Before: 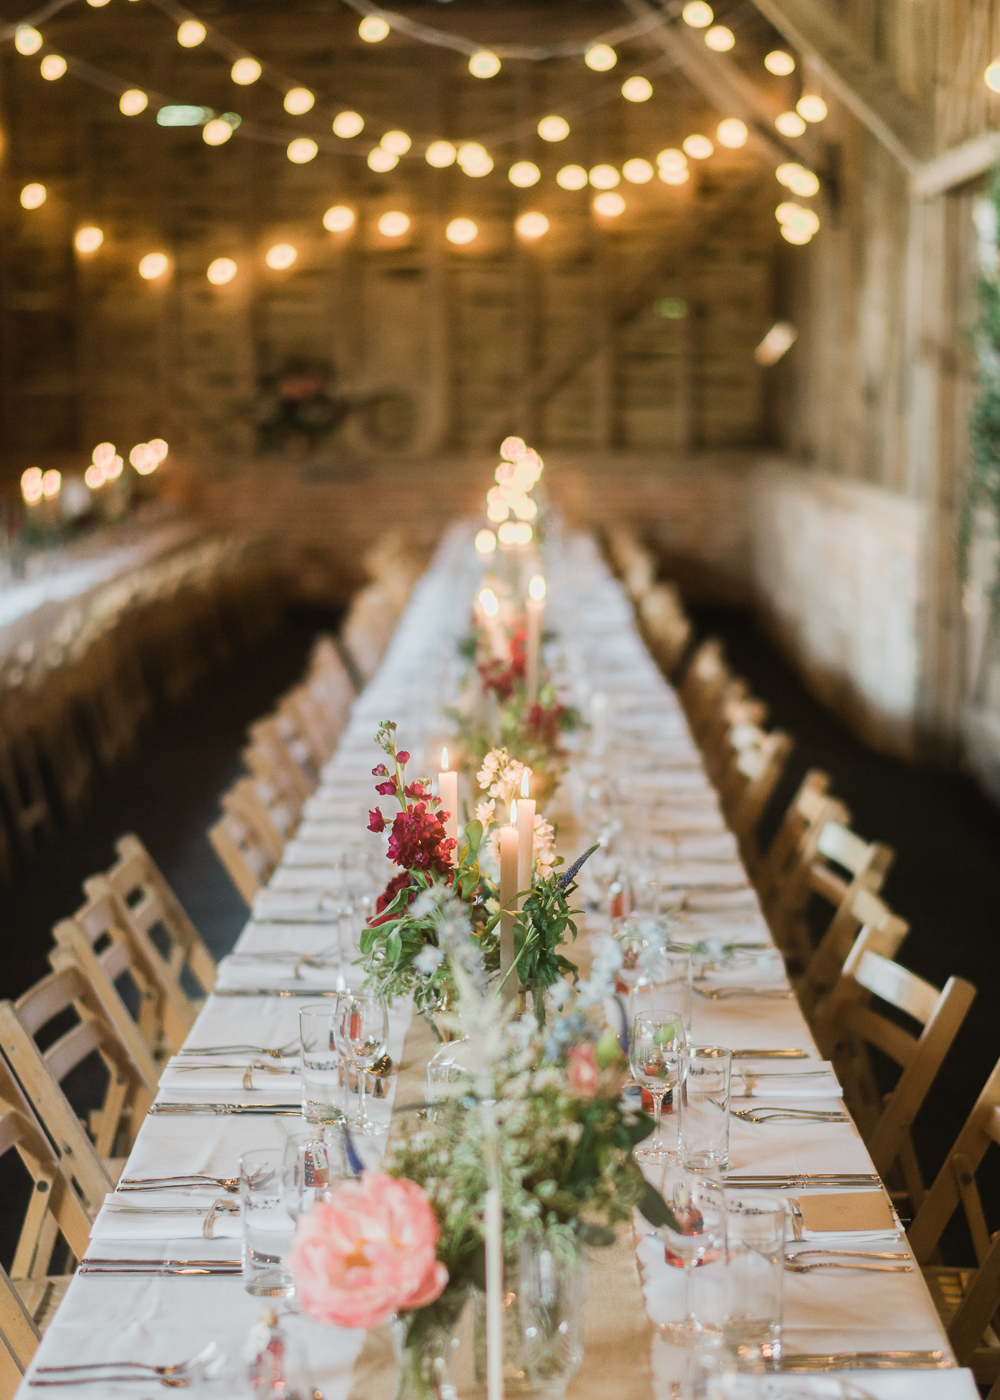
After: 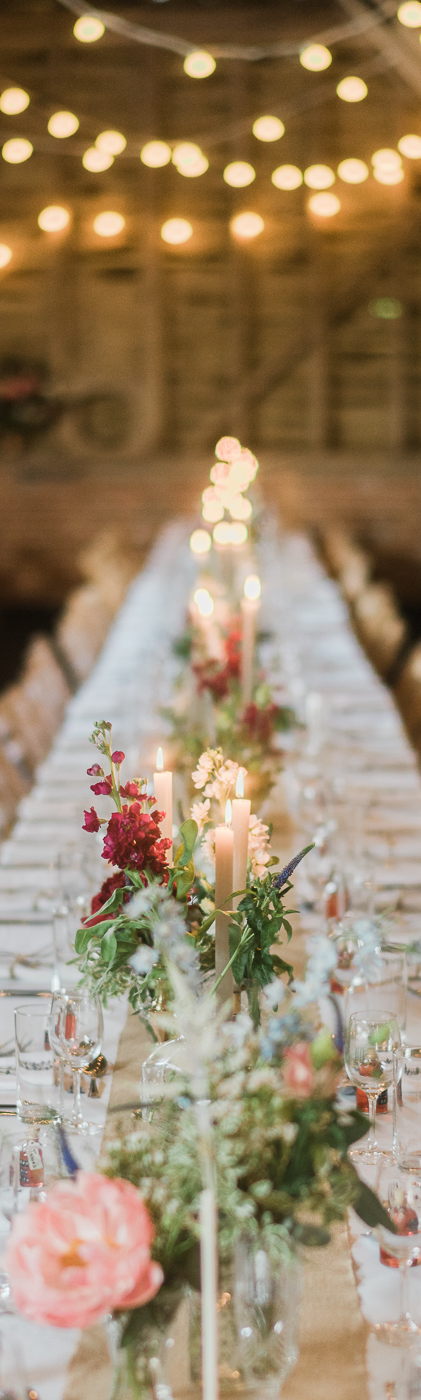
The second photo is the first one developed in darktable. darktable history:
crop: left 28.583%, right 29.231%
local contrast: mode bilateral grid, contrast 15, coarseness 36, detail 105%, midtone range 0.2
